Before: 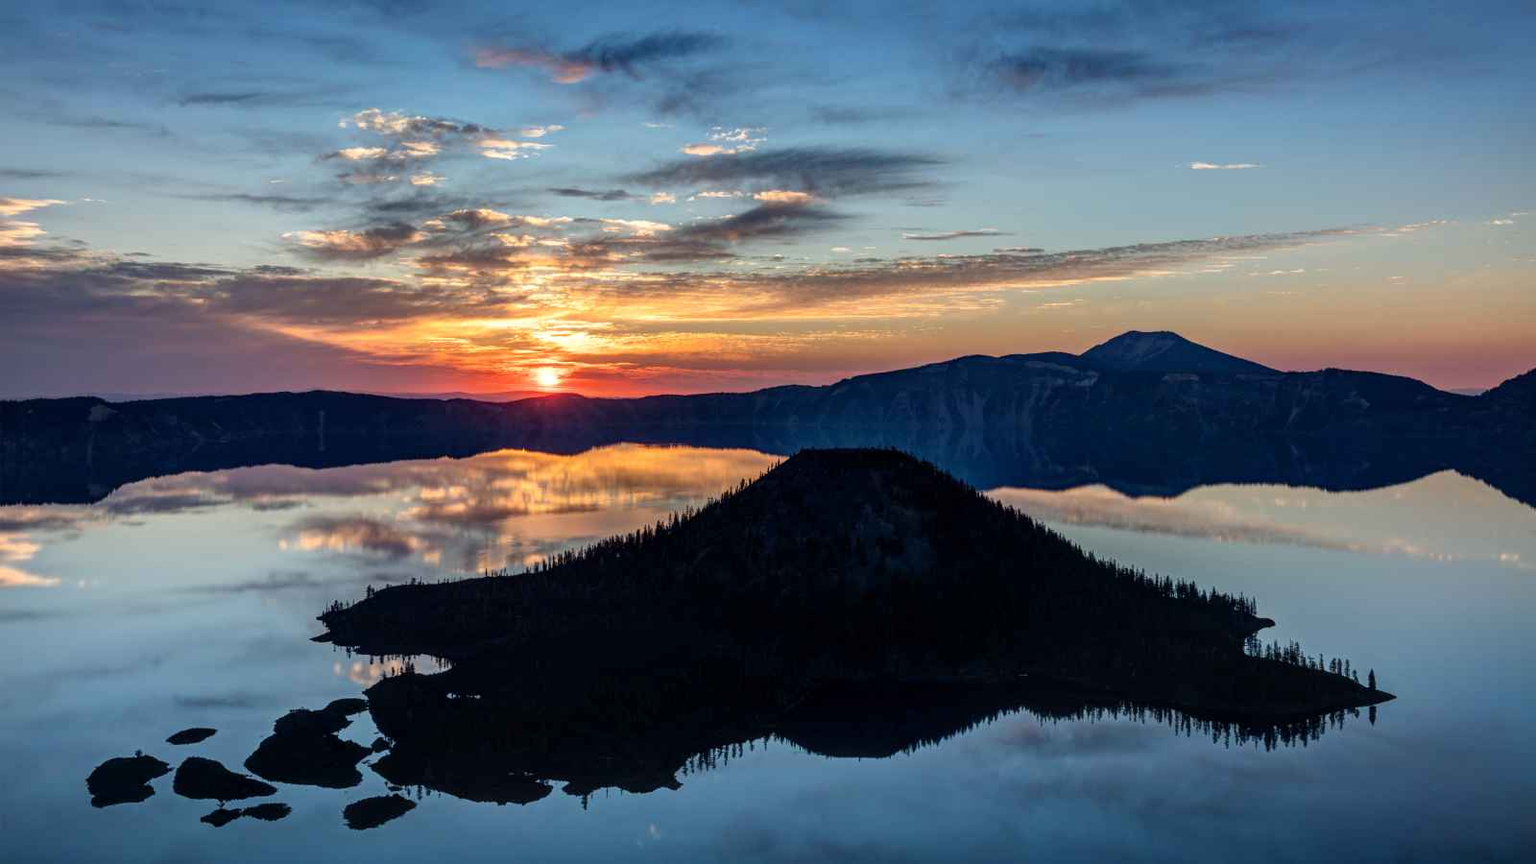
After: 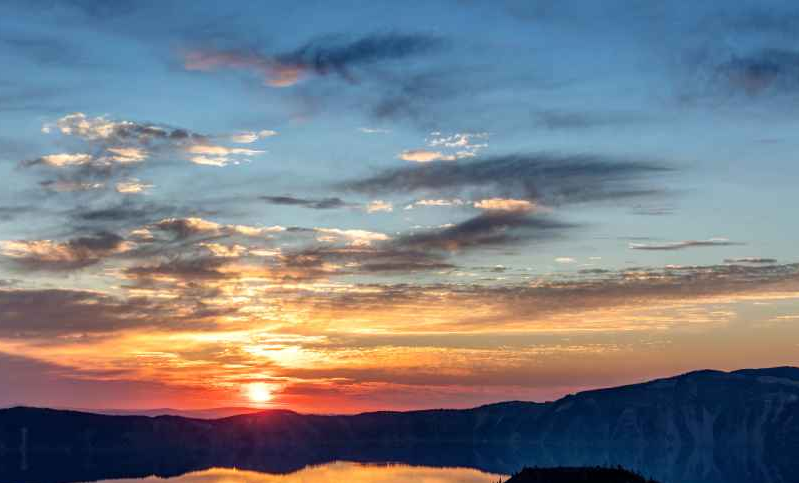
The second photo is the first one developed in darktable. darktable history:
crop: left 19.479%, right 30.561%, bottom 46.311%
